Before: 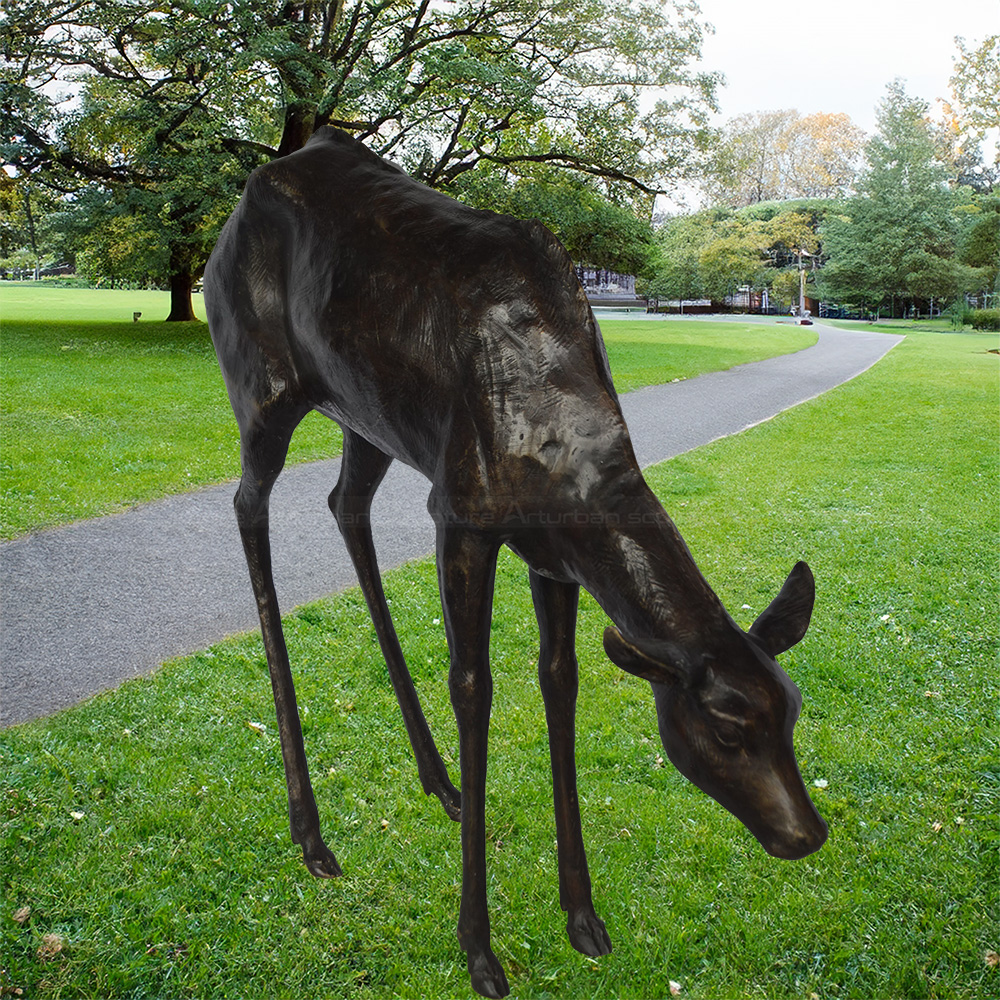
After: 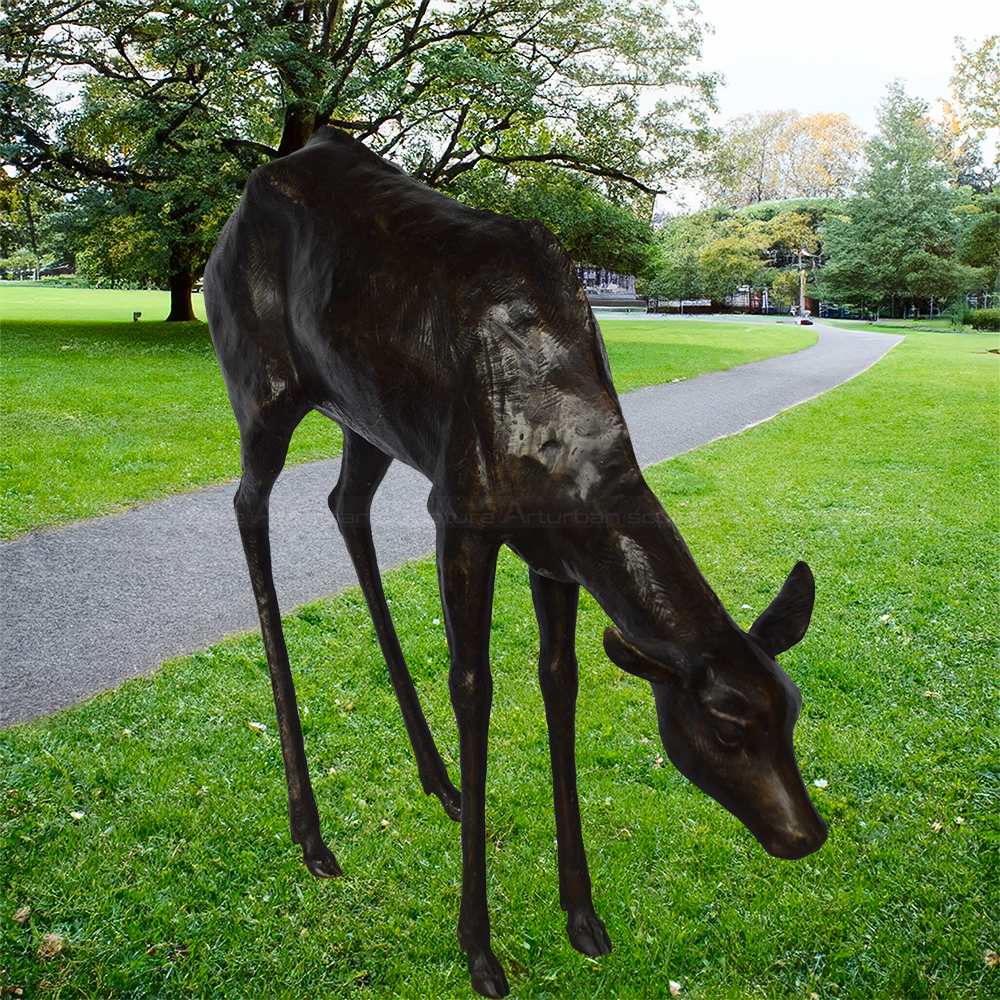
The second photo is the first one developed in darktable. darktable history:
contrast brightness saturation: contrast 0.149, brightness -0.015, saturation 0.099
